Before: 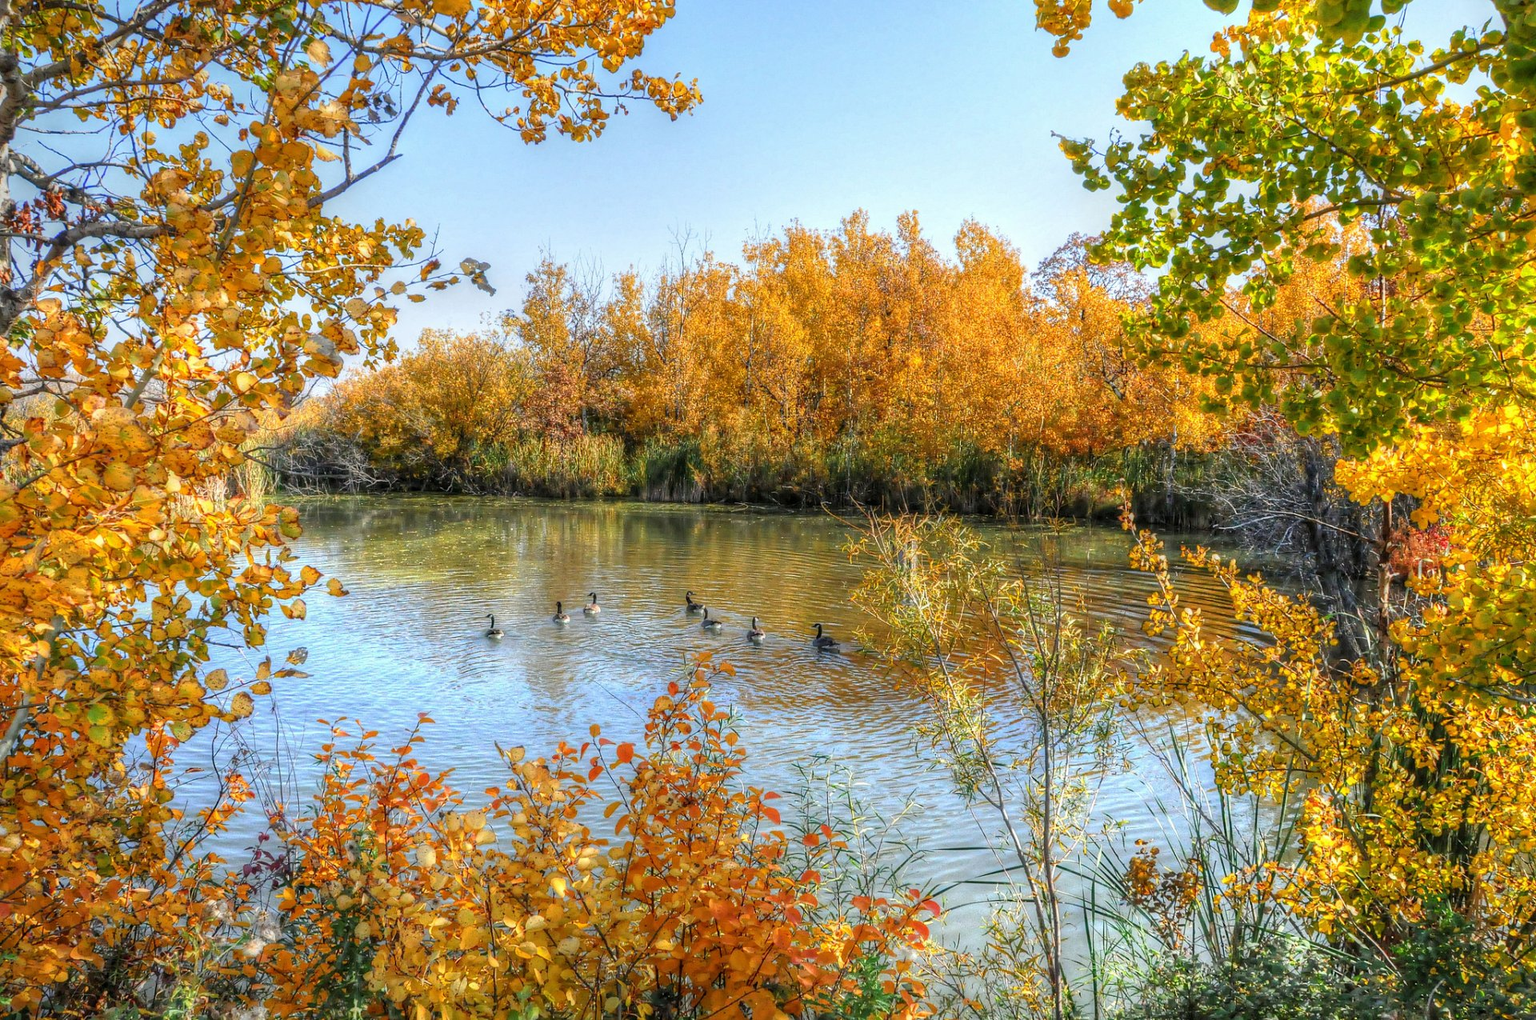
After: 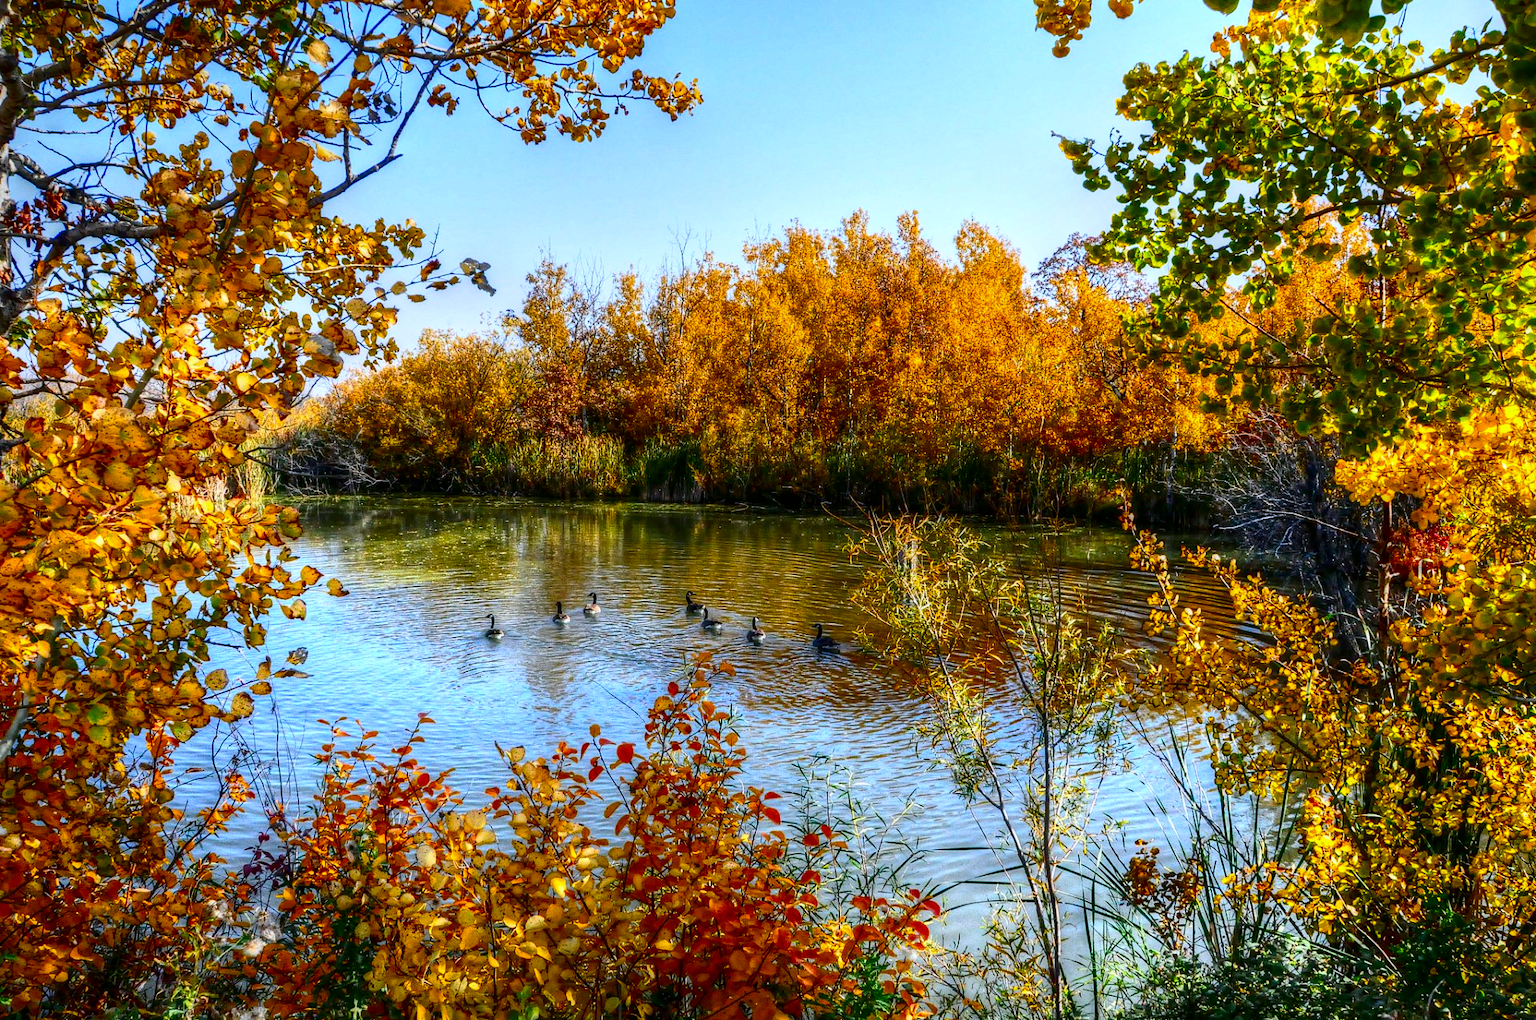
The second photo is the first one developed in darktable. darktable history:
contrast brightness saturation: contrast 0.24, brightness -0.24, saturation 0.14
white balance: red 0.984, blue 1.059
color balance rgb: linear chroma grading › shadows -8%, linear chroma grading › global chroma 10%, perceptual saturation grading › global saturation 2%, perceptual saturation grading › highlights -2%, perceptual saturation grading › mid-tones 4%, perceptual saturation grading › shadows 8%, perceptual brilliance grading › global brilliance 2%, perceptual brilliance grading › highlights -4%, global vibrance 16%, saturation formula JzAzBz (2021)
